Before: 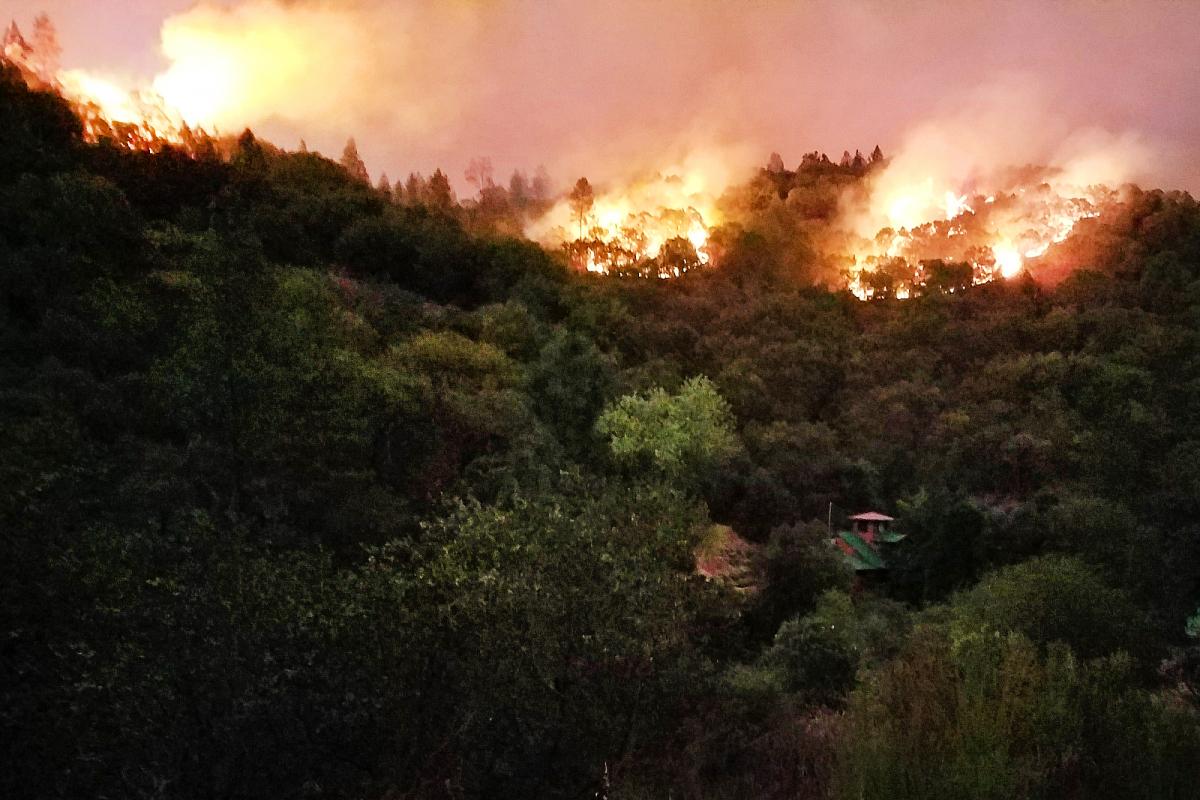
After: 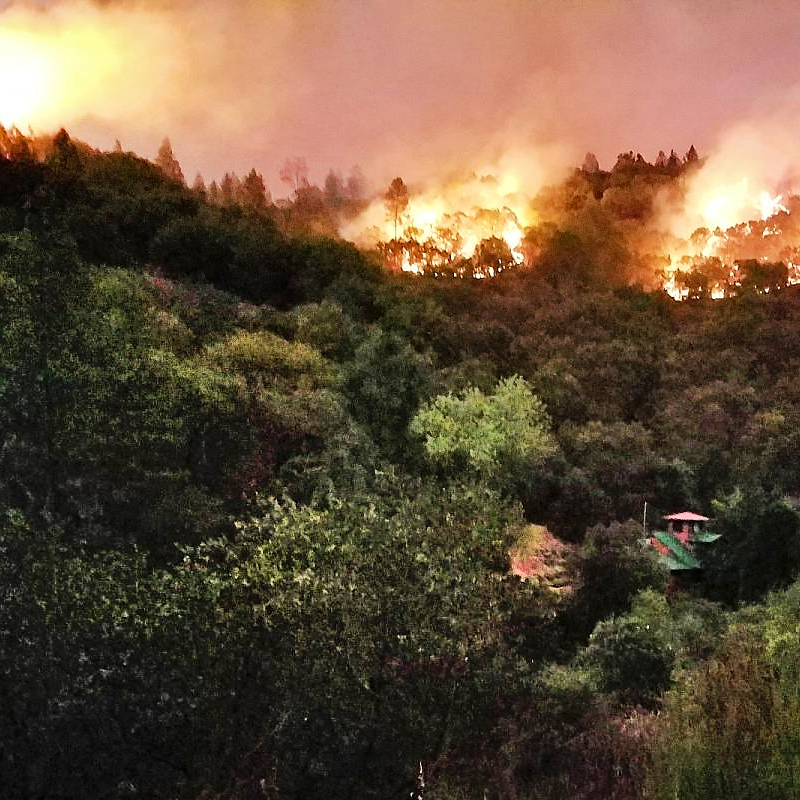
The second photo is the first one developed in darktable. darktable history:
crop and rotate: left 15.446%, right 17.836%
graduated density: rotation -180°, offset 24.95
shadows and highlights: shadows 60, soften with gaussian
sharpen: radius 1, threshold 1
